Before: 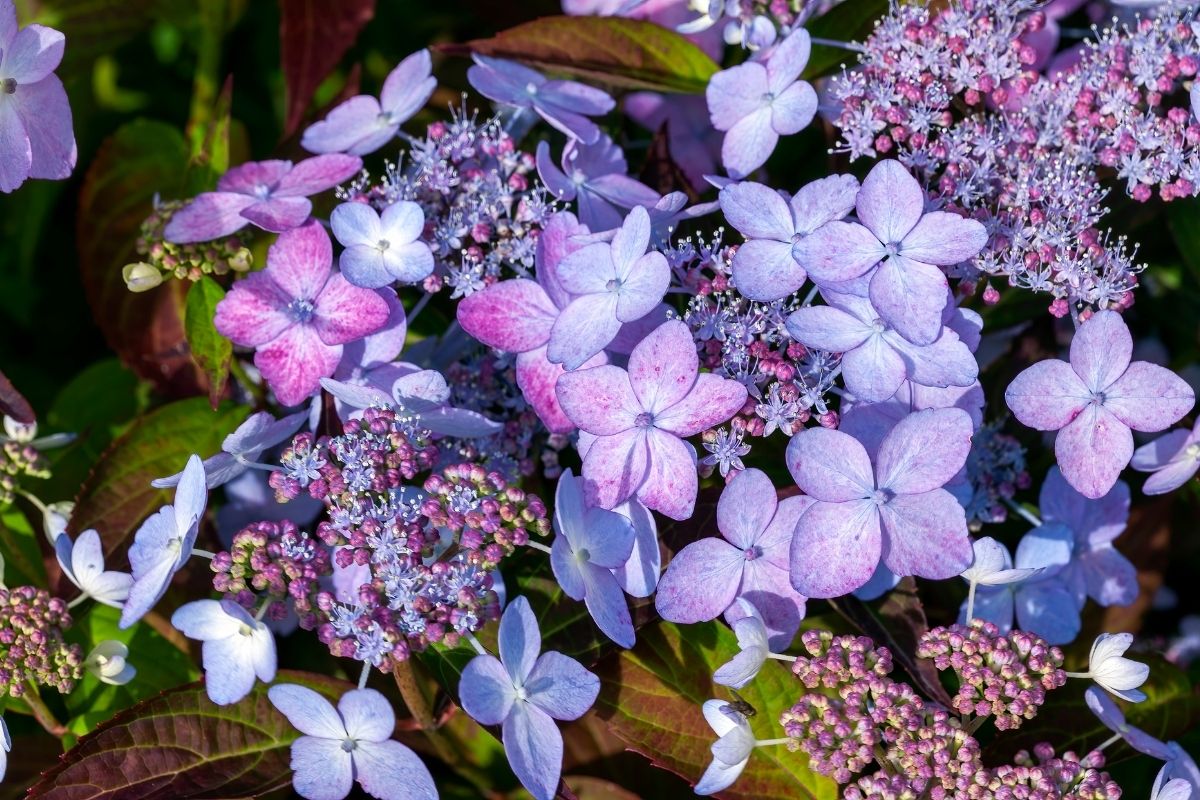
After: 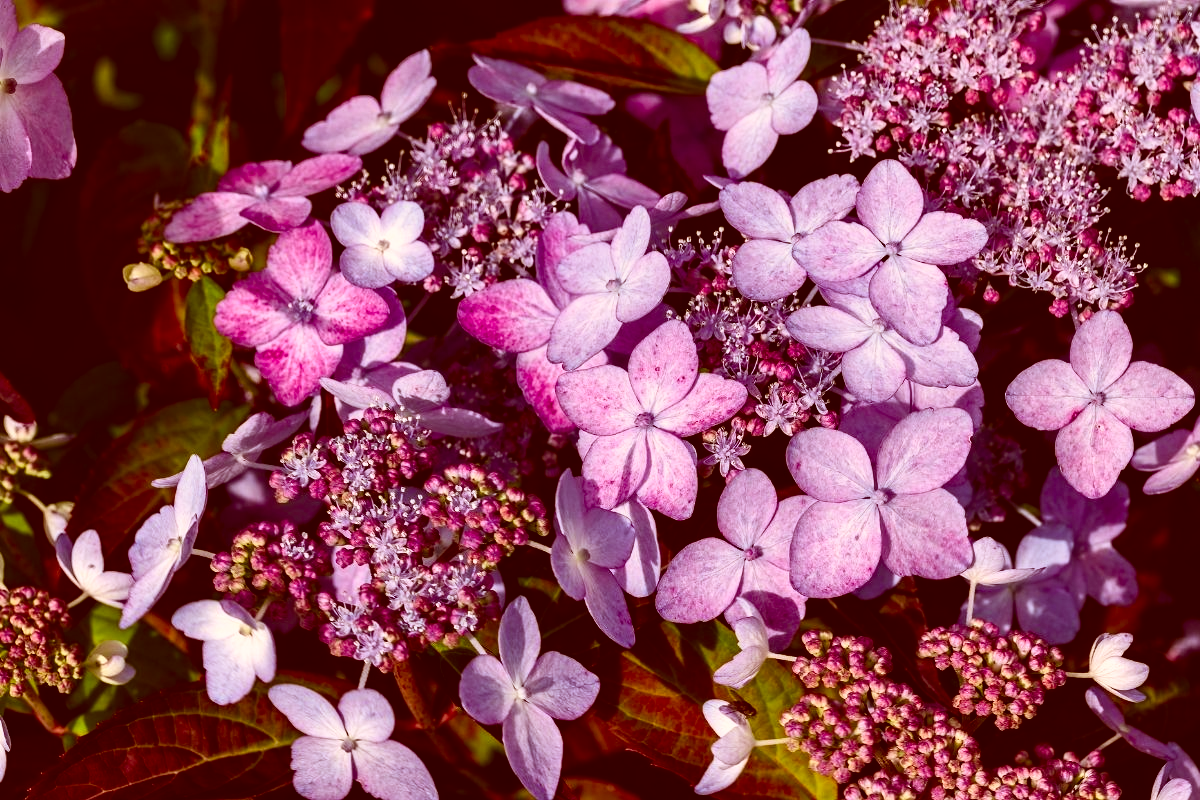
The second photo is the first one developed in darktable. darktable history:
contrast brightness saturation: contrast 0.19, brightness -0.11, saturation 0.21
color correction: highlights a* 9.03, highlights b* 8.71, shadows a* 40, shadows b* 40, saturation 0.8
